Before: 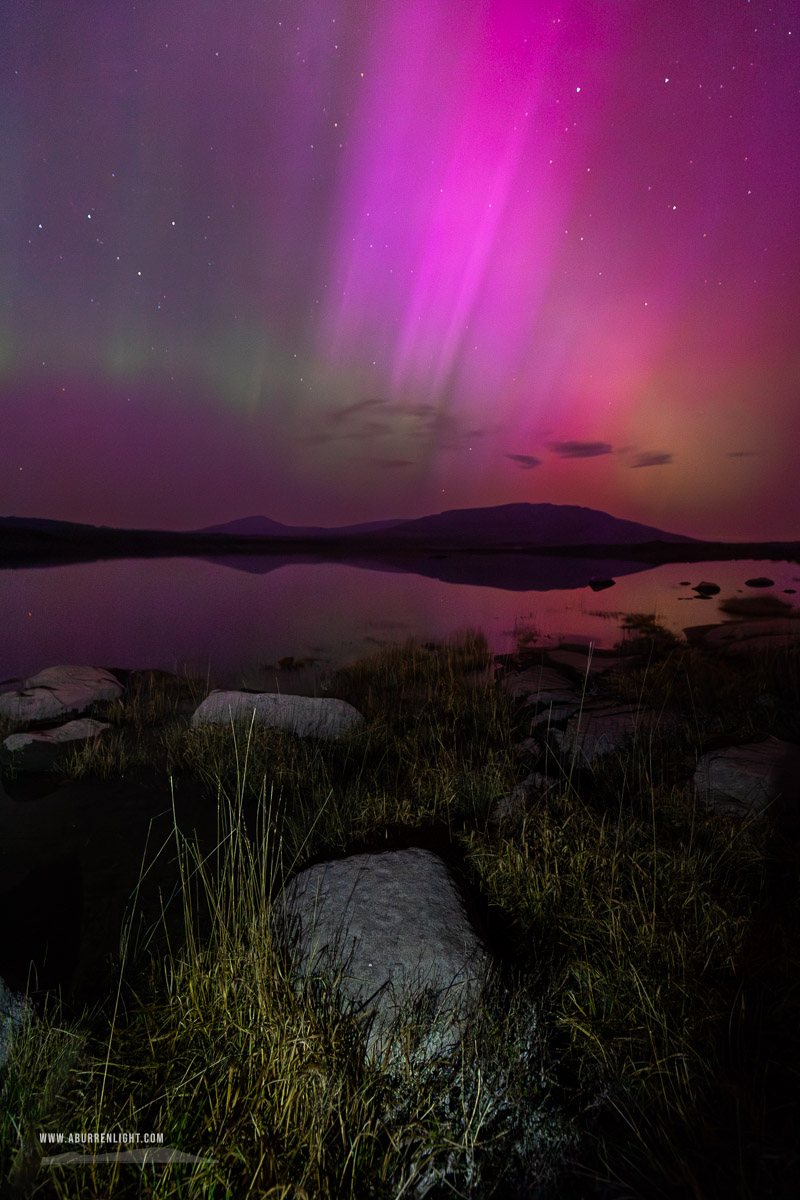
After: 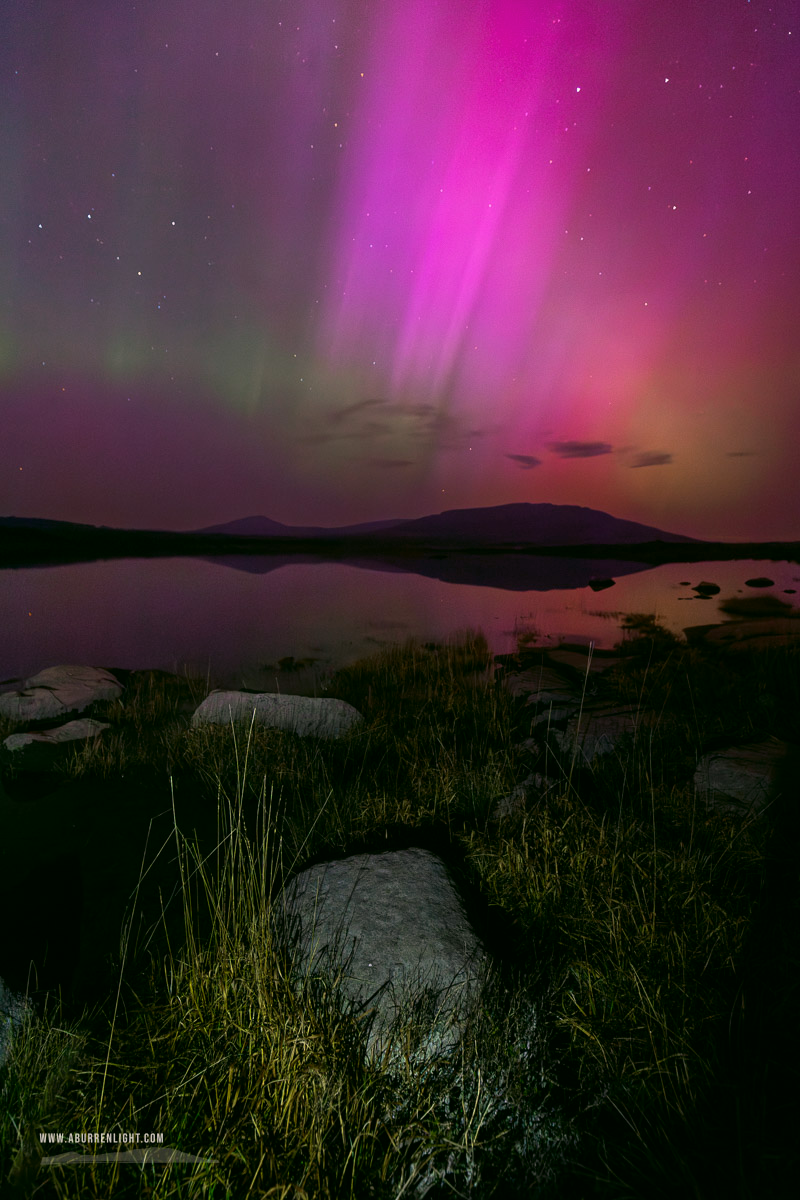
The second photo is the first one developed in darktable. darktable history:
color correction: highlights a* 4.39, highlights b* 4.96, shadows a* -6.94, shadows b* 4.83
